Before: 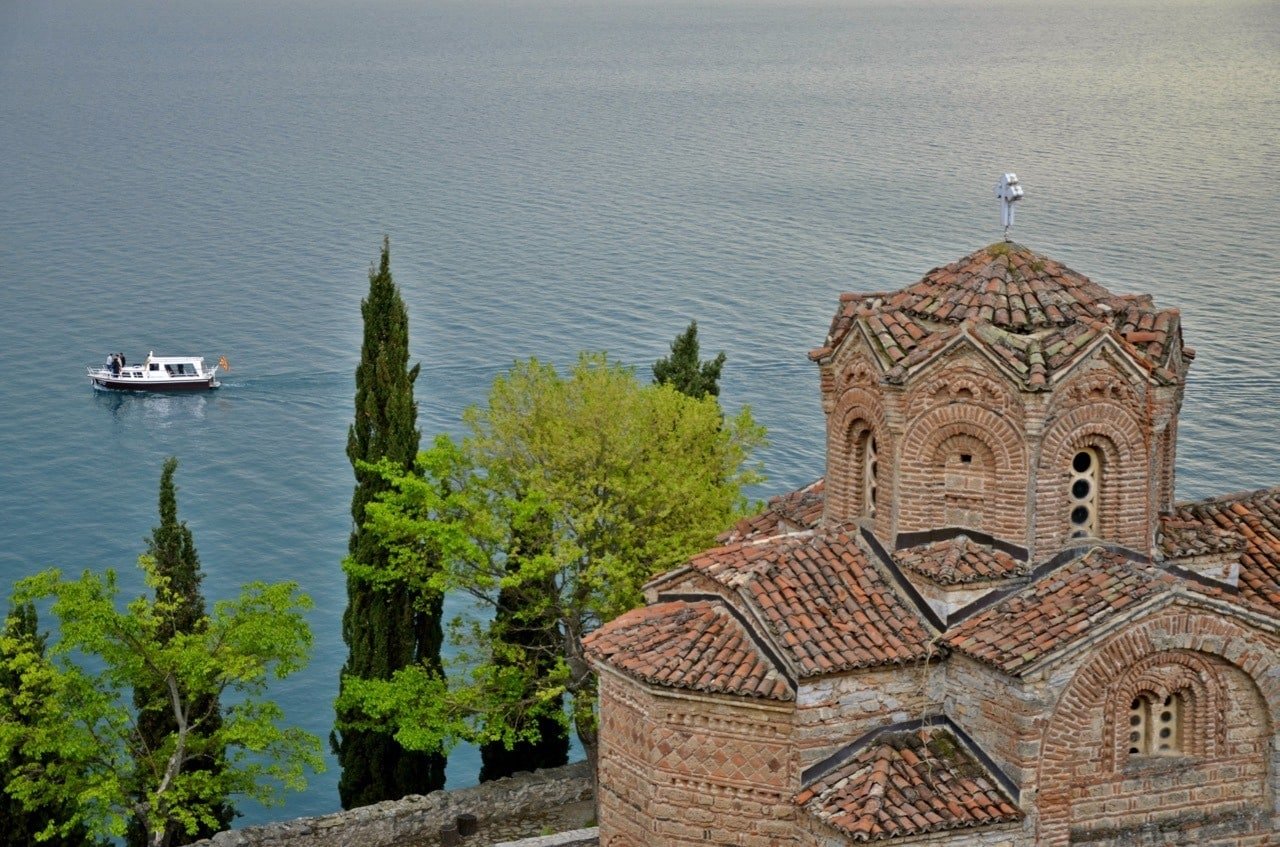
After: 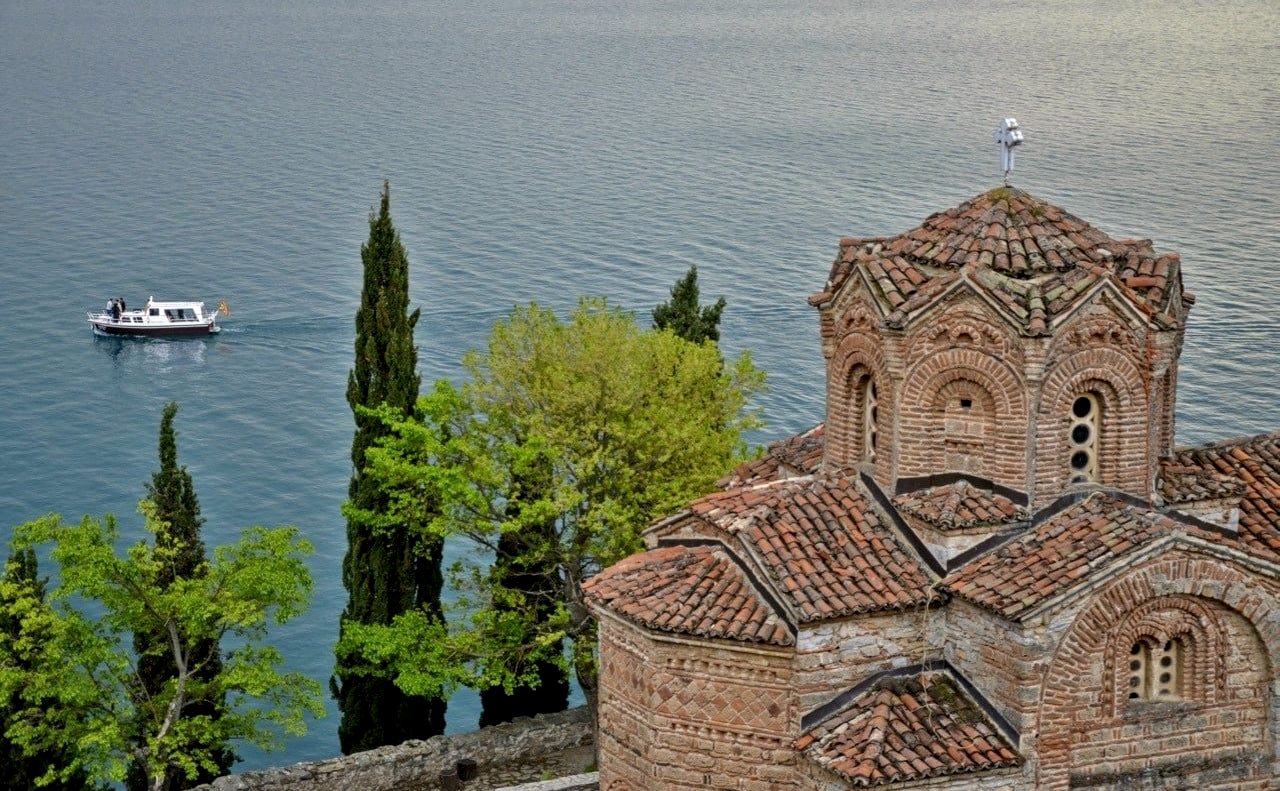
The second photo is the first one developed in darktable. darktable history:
crop and rotate: top 6.512%
local contrast: detail 130%
